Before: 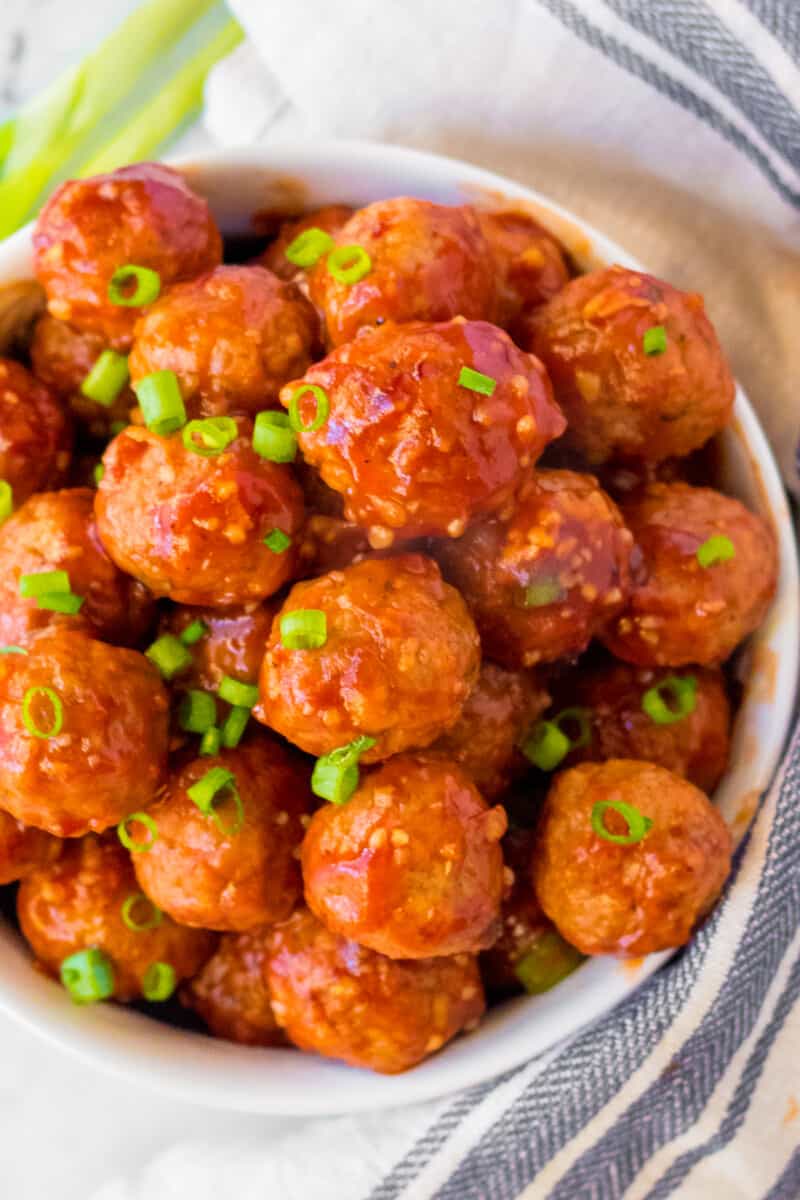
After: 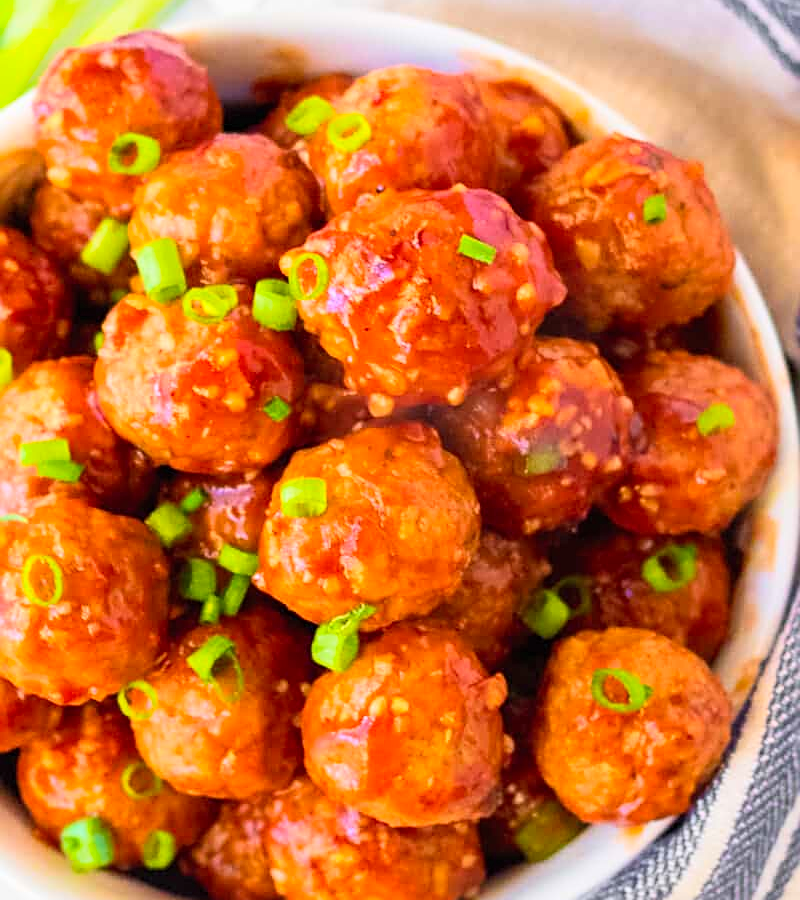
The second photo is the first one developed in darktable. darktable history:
contrast brightness saturation: contrast 0.2, brightness 0.16, saturation 0.22
crop: top 11.038%, bottom 13.962%
sharpen: on, module defaults
